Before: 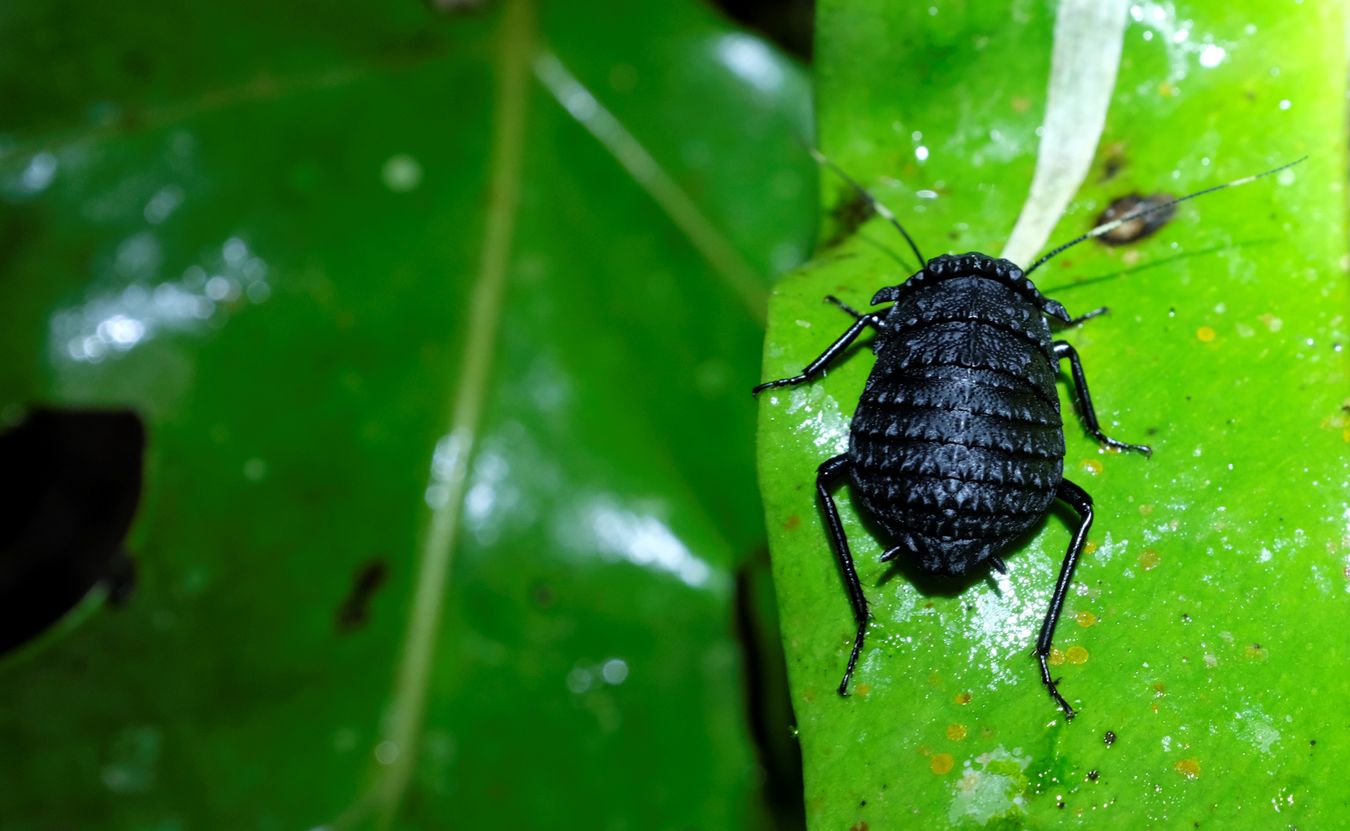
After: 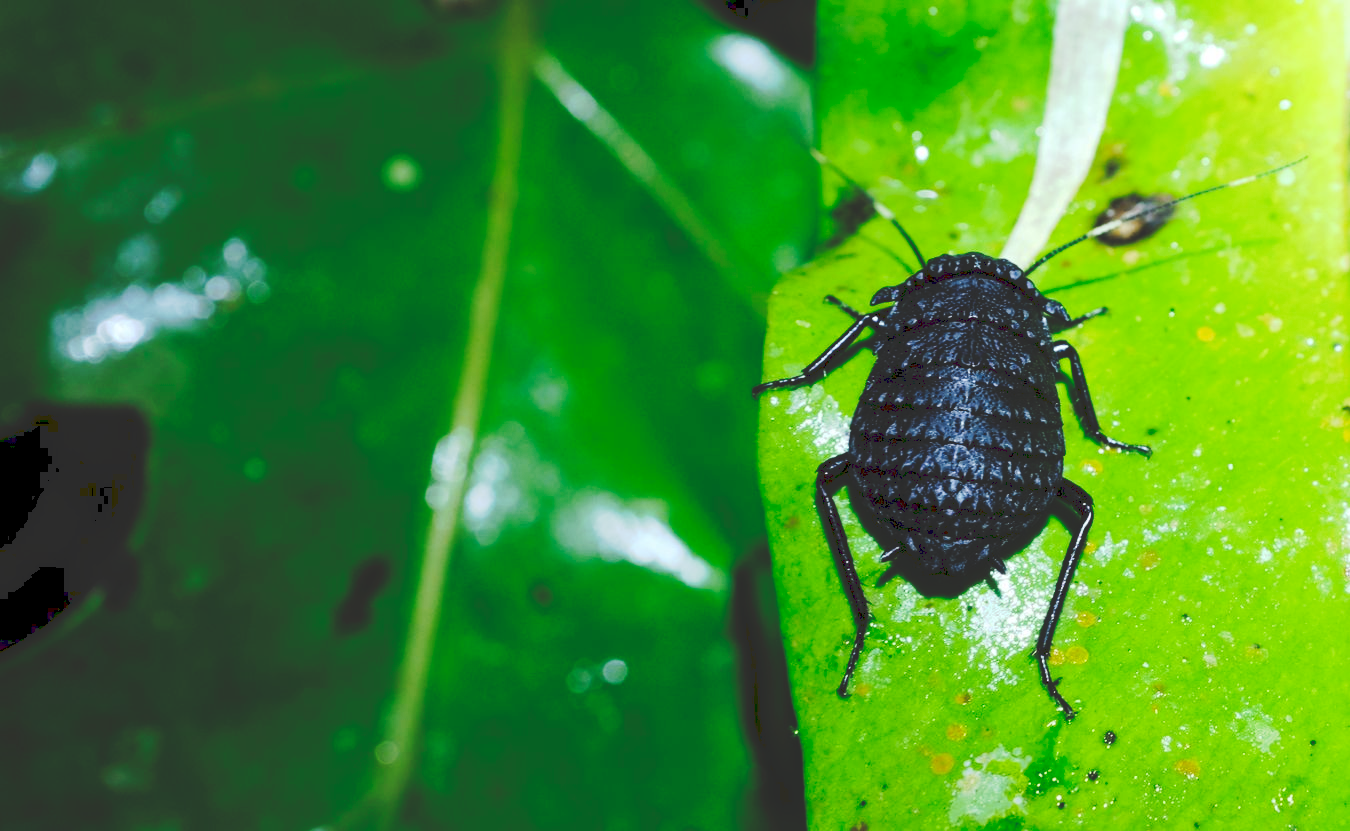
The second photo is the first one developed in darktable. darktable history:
tone curve: curves: ch0 [(0, 0) (0.003, 0.174) (0.011, 0.178) (0.025, 0.182) (0.044, 0.185) (0.069, 0.191) (0.1, 0.194) (0.136, 0.199) (0.177, 0.219) (0.224, 0.246) (0.277, 0.284) (0.335, 0.35) (0.399, 0.43) (0.468, 0.539) (0.543, 0.637) (0.623, 0.711) (0.709, 0.799) (0.801, 0.865) (0.898, 0.914) (1, 1)], preserve colors none
